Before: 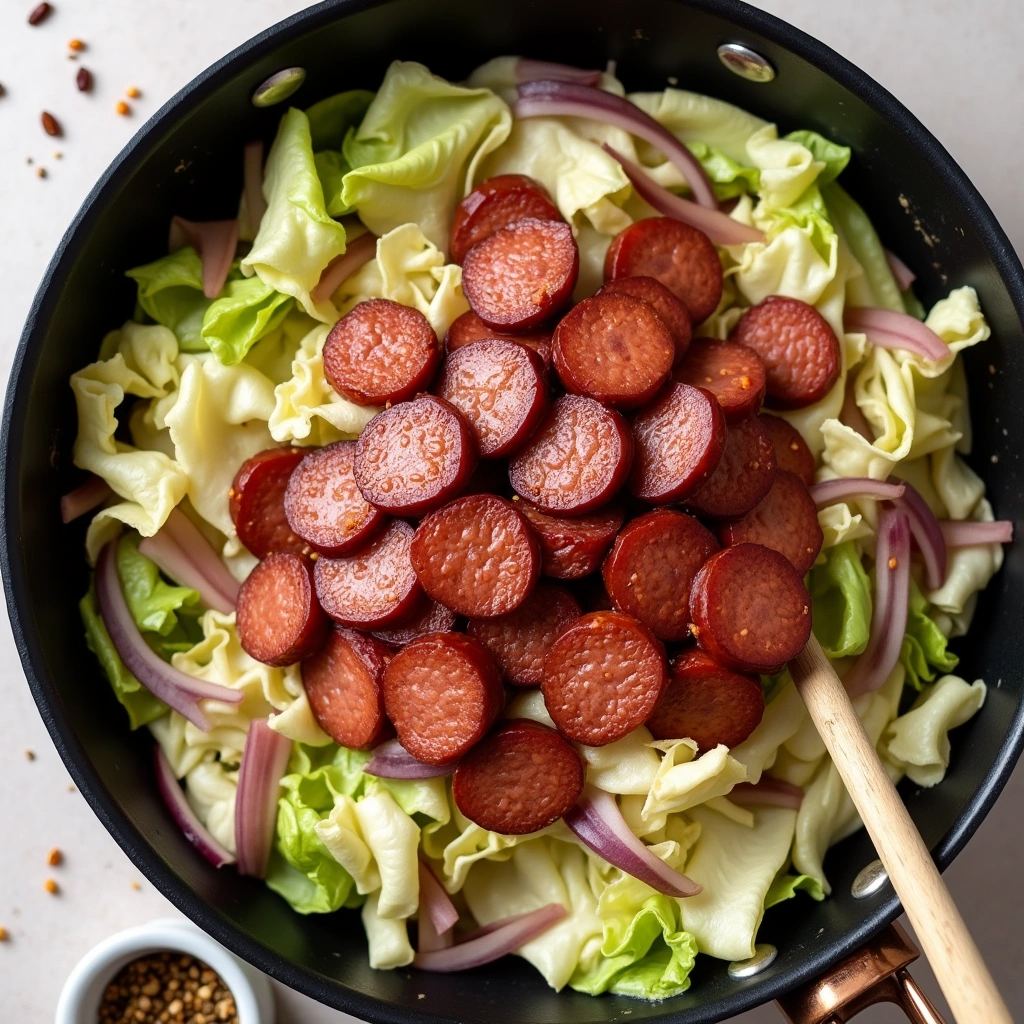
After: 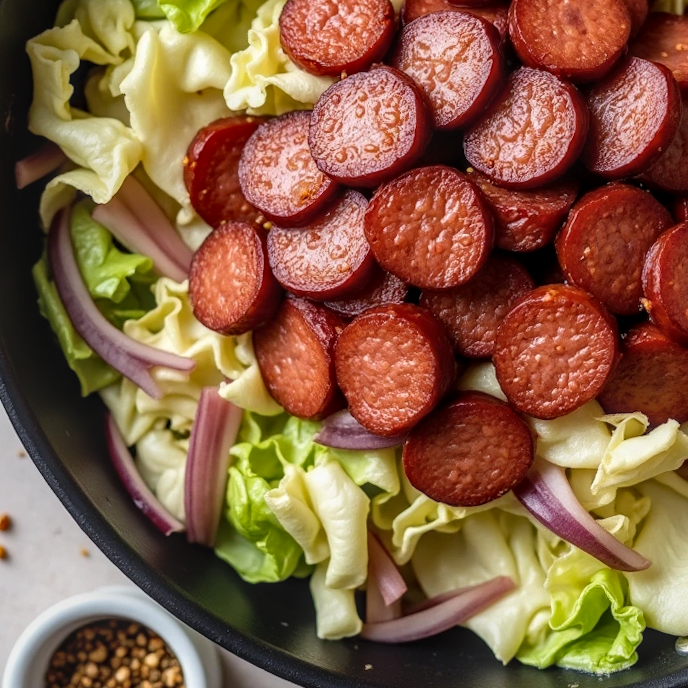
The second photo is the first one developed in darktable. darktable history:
crop and rotate: angle -0.82°, left 3.85%, top 31.828%, right 27.992%
local contrast: highlights 0%, shadows 0%, detail 133%
